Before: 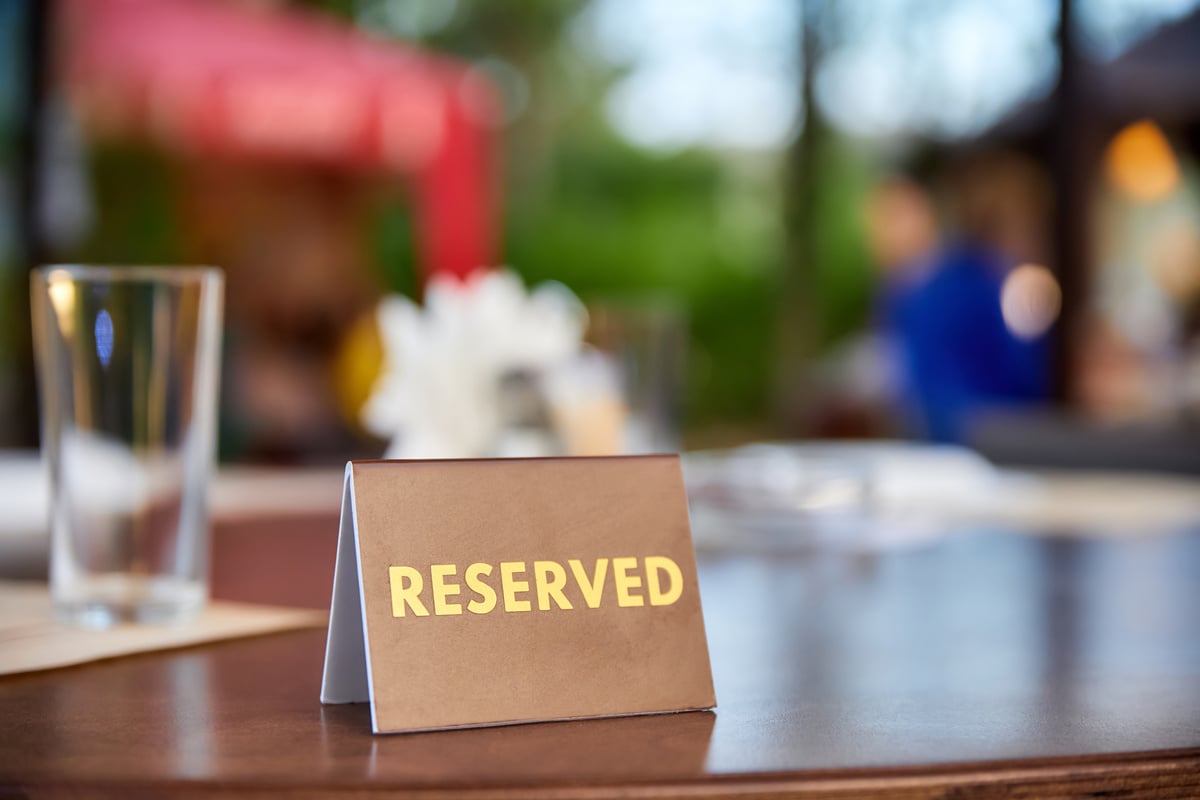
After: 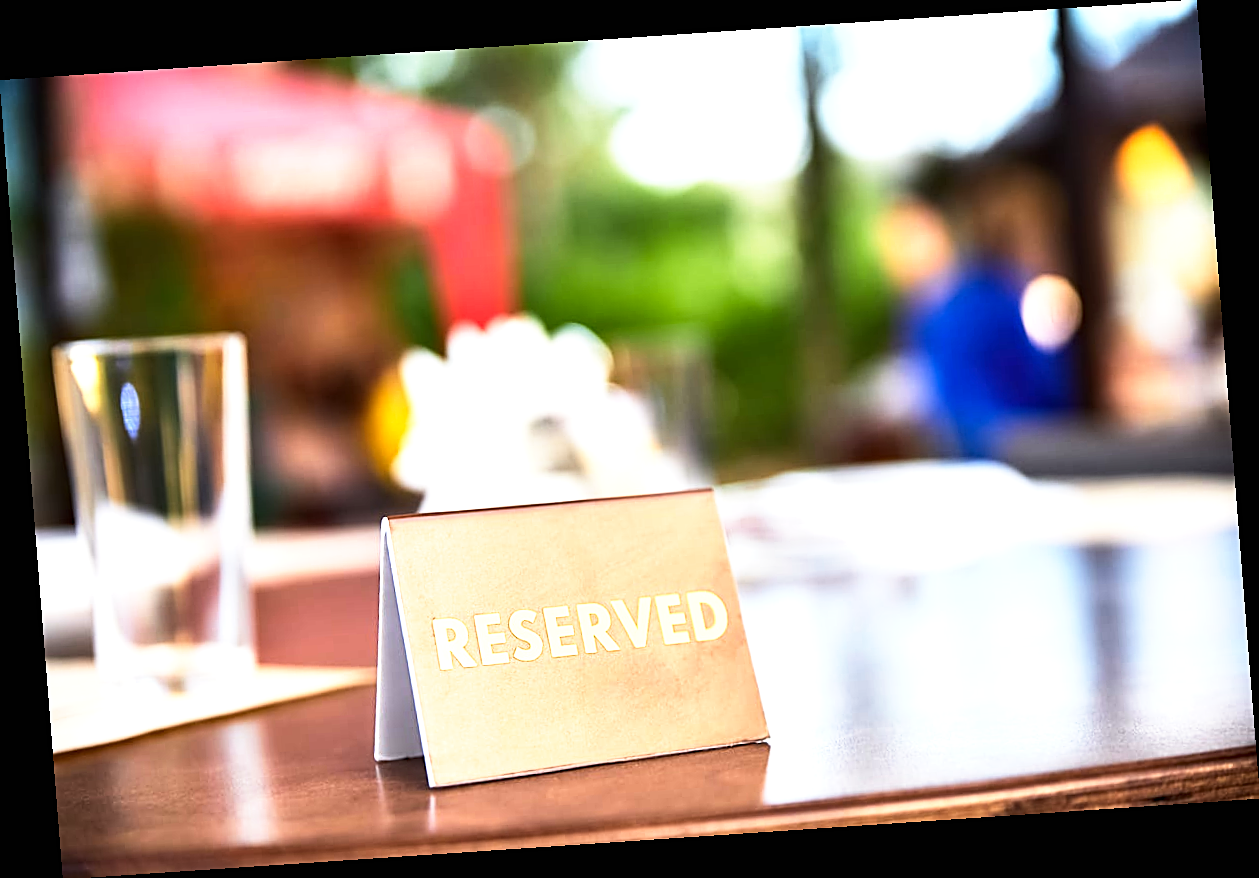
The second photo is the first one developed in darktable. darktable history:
tone equalizer: -8 EV -0.75 EV, -7 EV -0.7 EV, -6 EV -0.6 EV, -5 EV -0.4 EV, -3 EV 0.4 EV, -2 EV 0.6 EV, -1 EV 0.7 EV, +0 EV 0.75 EV, edges refinement/feathering 500, mask exposure compensation -1.57 EV, preserve details no
exposure: black level correction 0, exposure 0.7 EV, compensate exposure bias true, compensate highlight preservation false
base curve: curves: ch0 [(0, 0) (0.688, 0.865) (1, 1)], preserve colors none
rotate and perspective: rotation -4.2°, shear 0.006, automatic cropping off
haze removal: strength 0.12, distance 0.25, compatibility mode true, adaptive false
sharpen: on, module defaults
